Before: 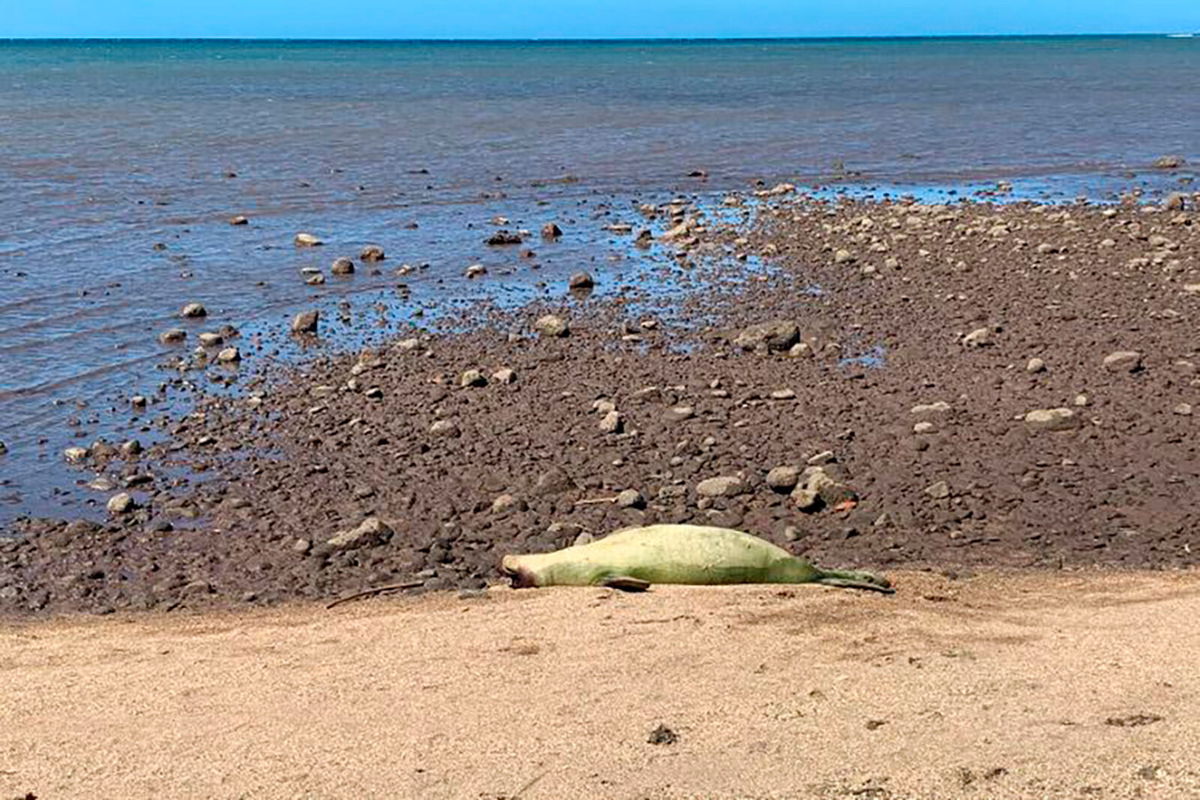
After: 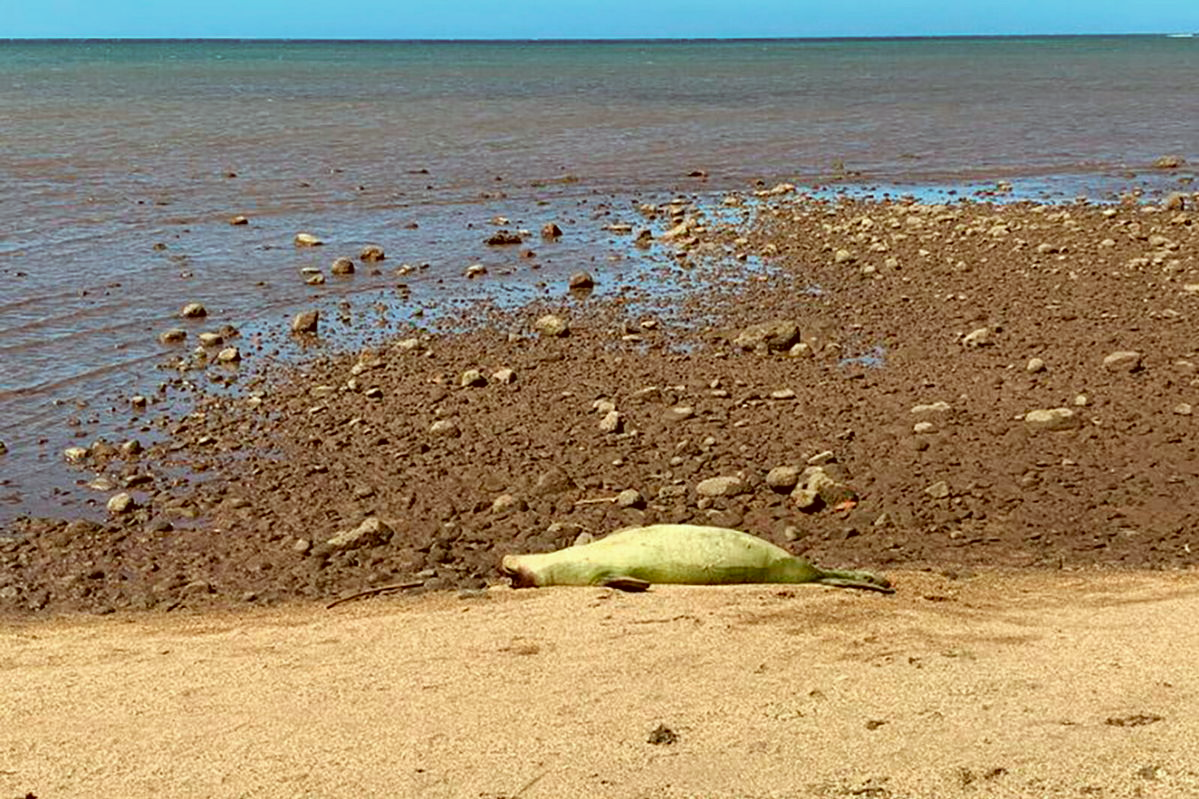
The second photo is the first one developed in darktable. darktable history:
color correction: highlights a* -6.02, highlights b* 9.26, shadows a* 10.5, shadows b* 23.74
crop: left 0.063%
